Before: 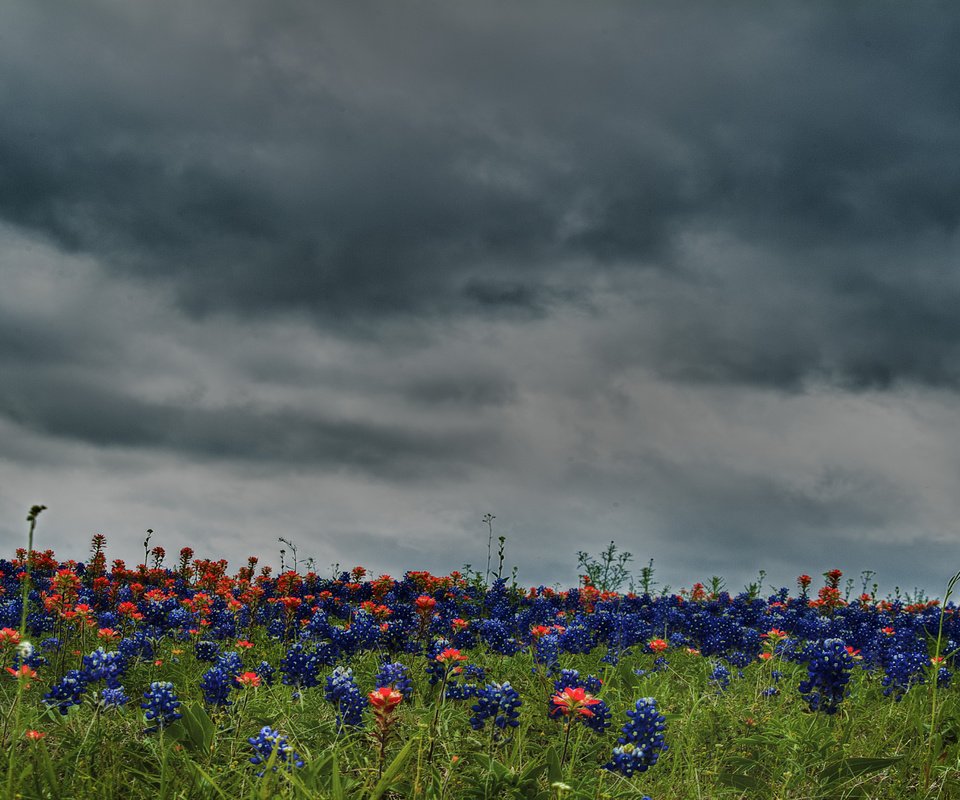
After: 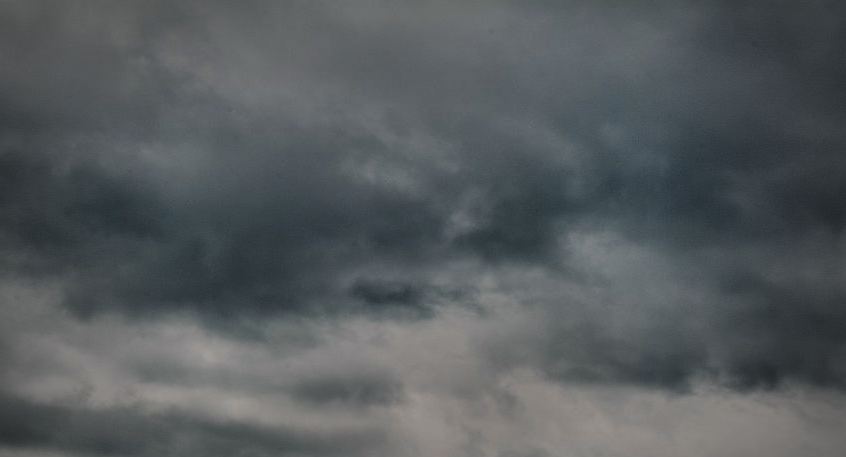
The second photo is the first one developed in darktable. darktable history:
crop and rotate: left 11.812%, bottom 42.776%
shadows and highlights: on, module defaults
local contrast: on, module defaults
tone equalizer: -8 EV -0.417 EV, -7 EV -0.389 EV, -6 EV -0.333 EV, -5 EV -0.222 EV, -3 EV 0.222 EV, -2 EV 0.333 EV, -1 EV 0.389 EV, +0 EV 0.417 EV, edges refinement/feathering 500, mask exposure compensation -1.57 EV, preserve details no
color correction: highlights a* 3.84, highlights b* 5.07
vignetting: fall-off start 64.63%, center (-0.034, 0.148), width/height ratio 0.881
